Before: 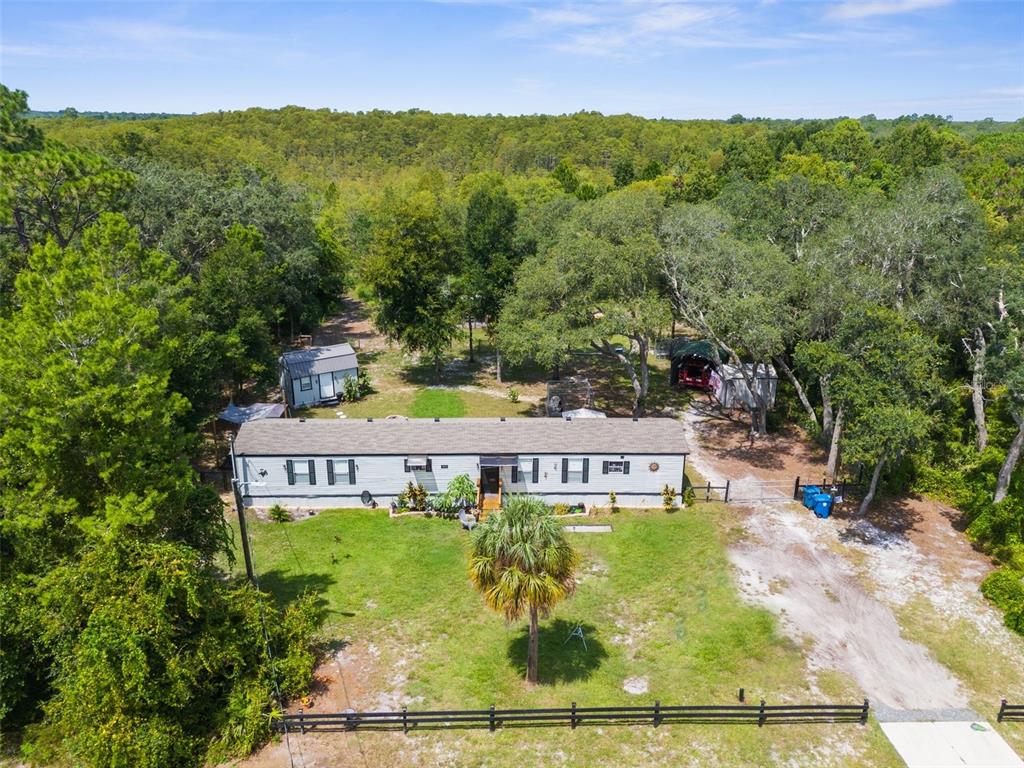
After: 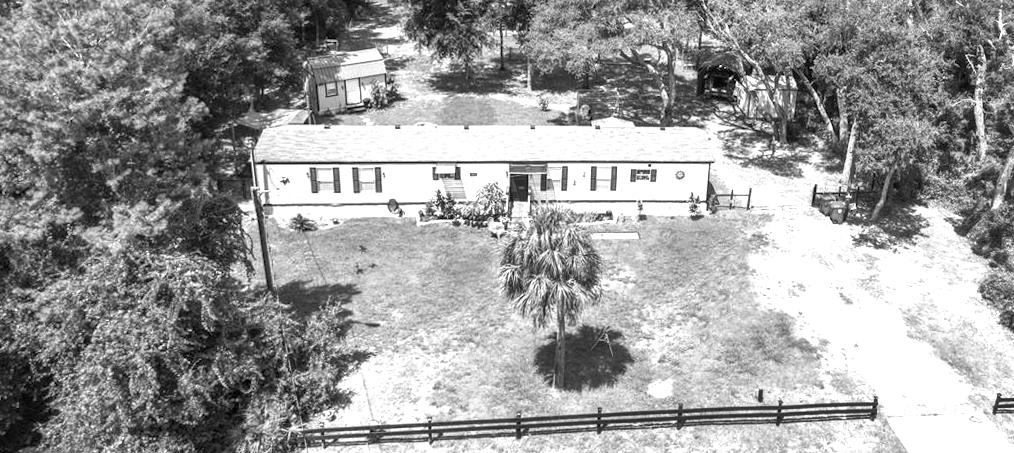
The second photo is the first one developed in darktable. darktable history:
rotate and perspective: rotation 0.679°, lens shift (horizontal) 0.136, crop left 0.009, crop right 0.991, crop top 0.078, crop bottom 0.95
exposure: black level correction 0, exposure 0.7 EV, compensate exposure bias true, compensate highlight preservation false
shadows and highlights: shadows -88.03, highlights -35.45, shadows color adjustment 99.15%, highlights color adjustment 0%, soften with gaussian
crop and rotate: top 36.435%
color zones: curves: ch0 [(0.004, 0.588) (0.116, 0.636) (0.259, 0.476) (0.423, 0.464) (0.75, 0.5)]; ch1 [(0, 0) (0.143, 0) (0.286, 0) (0.429, 0) (0.571, 0) (0.714, 0) (0.857, 0)]
local contrast: on, module defaults
